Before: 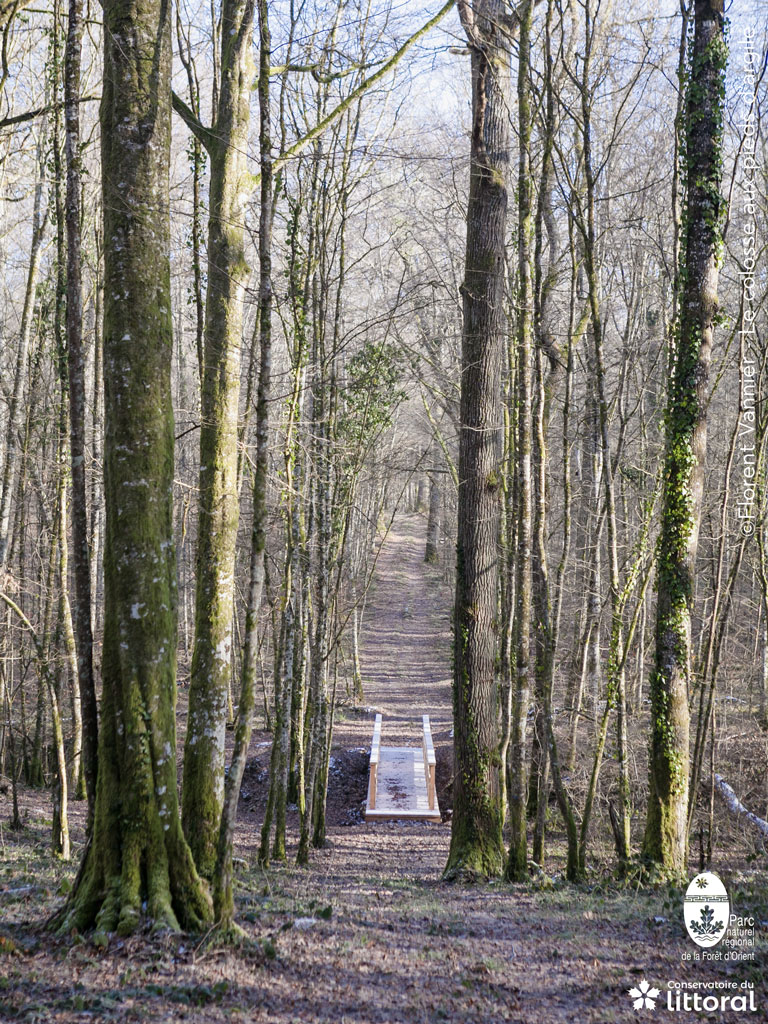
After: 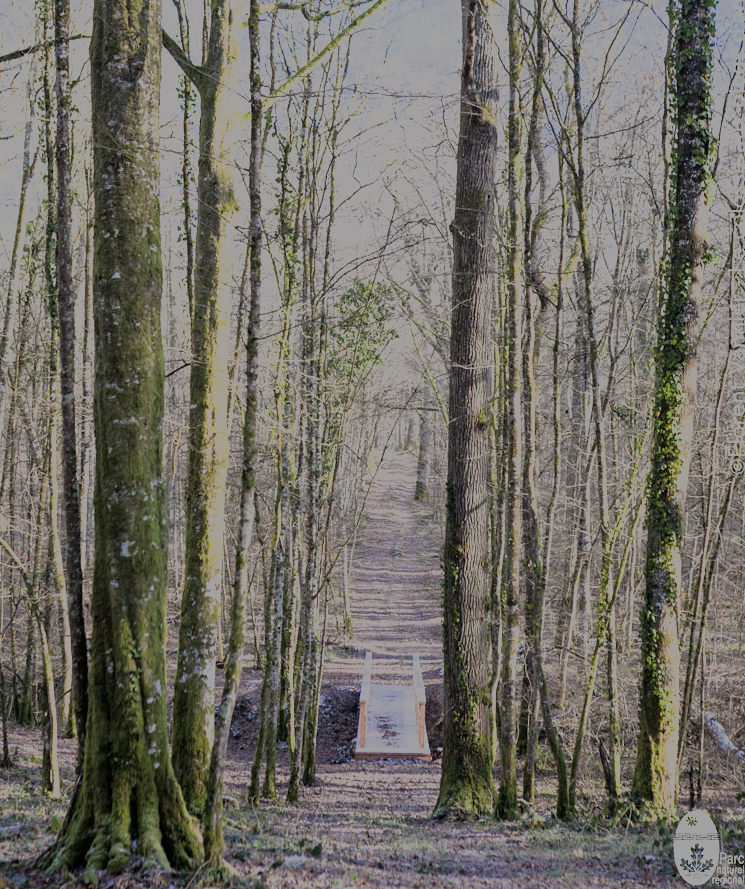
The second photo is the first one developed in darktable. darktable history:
crop: left 1.419%, top 6.109%, right 1.544%, bottom 7.018%
filmic rgb: black relative exposure -13.07 EV, white relative exposure 4.01 EV, target white luminance 85.126%, hardness 6.29, latitude 41.87%, contrast 0.859, shadows ↔ highlights balance 8.35%
